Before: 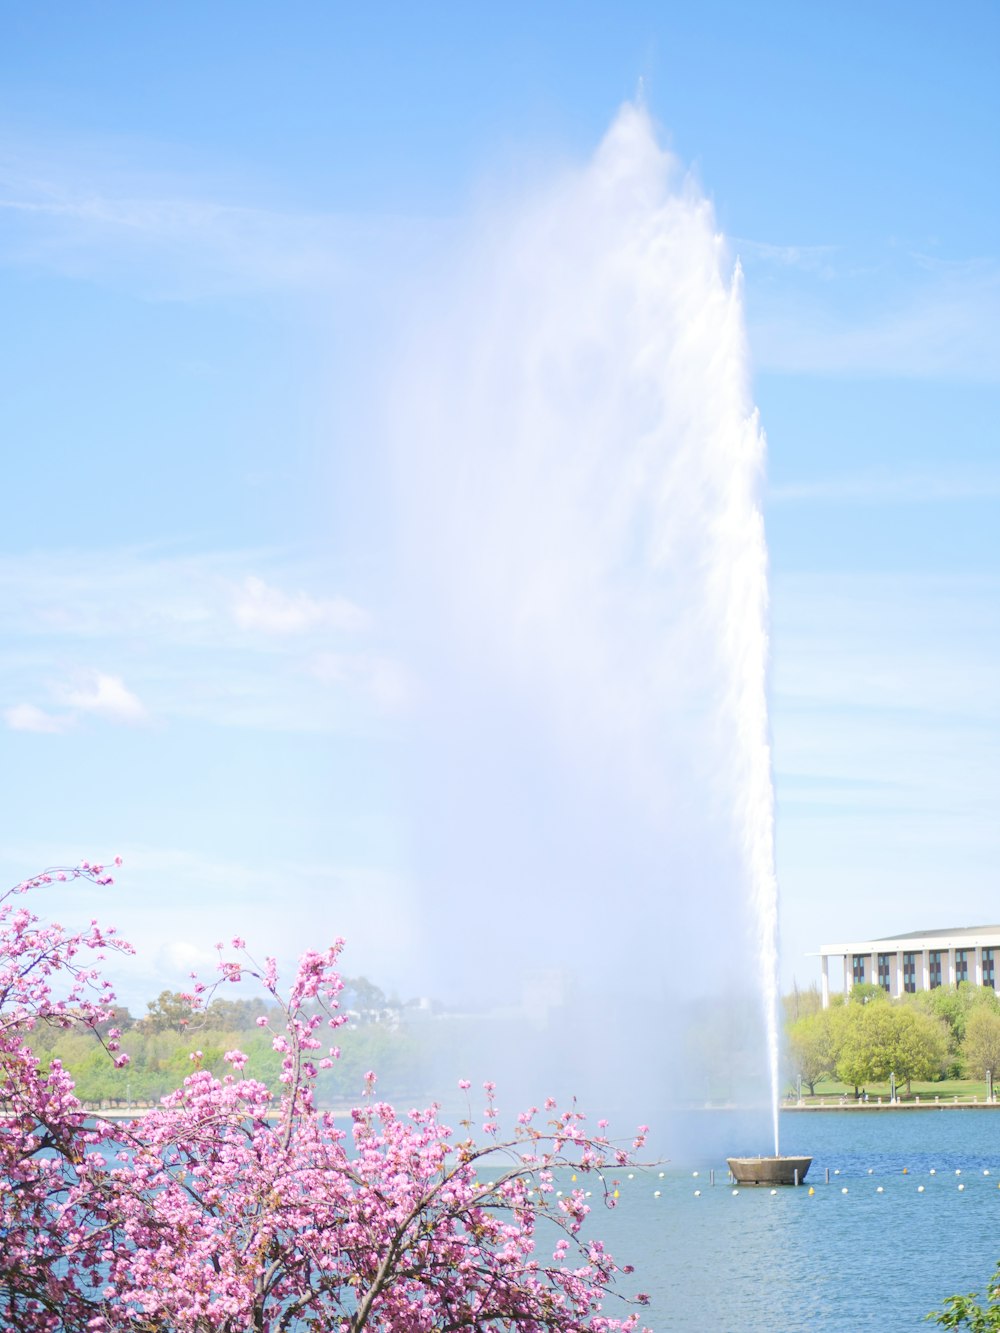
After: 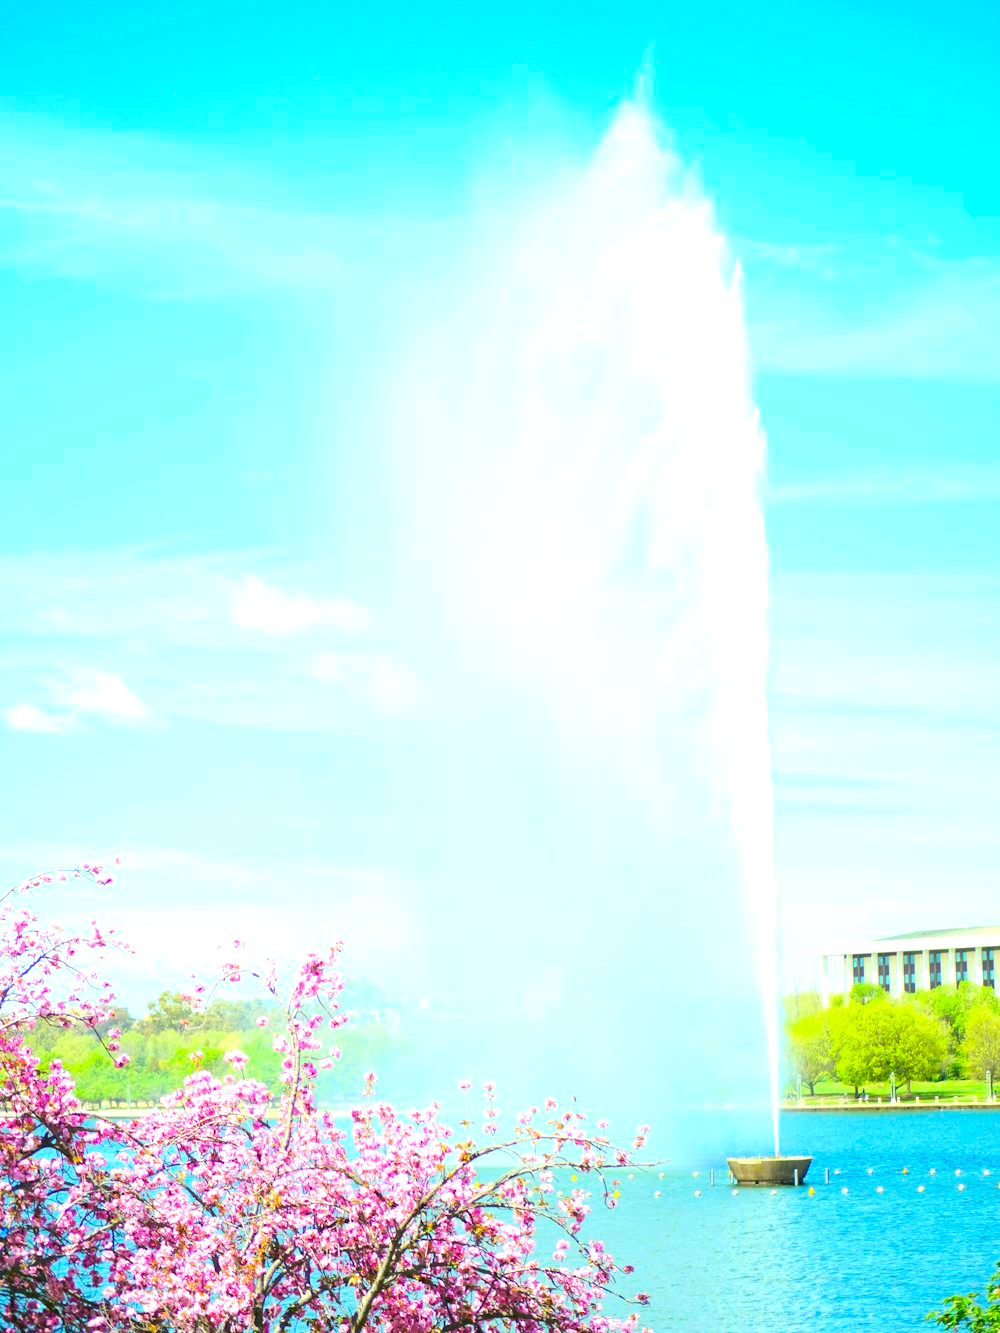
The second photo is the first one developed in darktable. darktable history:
exposure: exposure 0.3 EV, compensate highlight preservation false
tone equalizer: -8 EV -0.417 EV, -7 EV -0.389 EV, -6 EV -0.333 EV, -5 EV -0.222 EV, -3 EV 0.222 EV, -2 EV 0.333 EV, -1 EV 0.389 EV, +0 EV 0.417 EV, edges refinement/feathering 500, mask exposure compensation -1.57 EV, preserve details no
color correction: highlights a* -10.77, highlights b* 9.8, saturation 1.72
